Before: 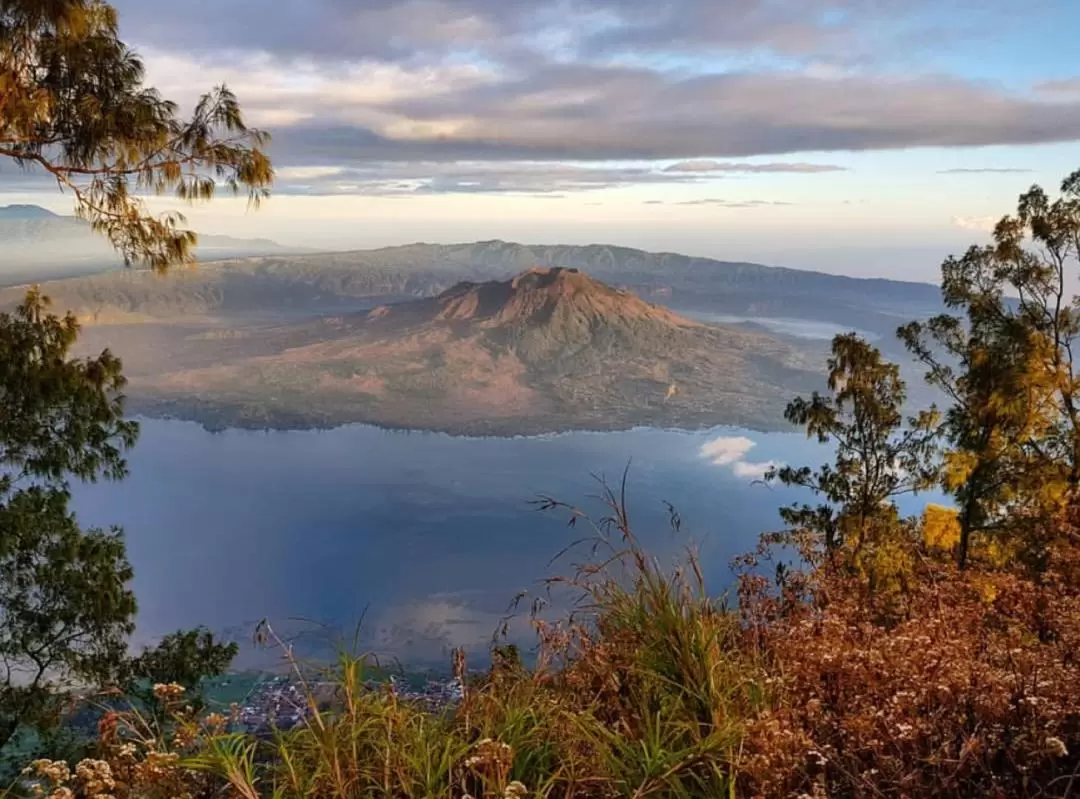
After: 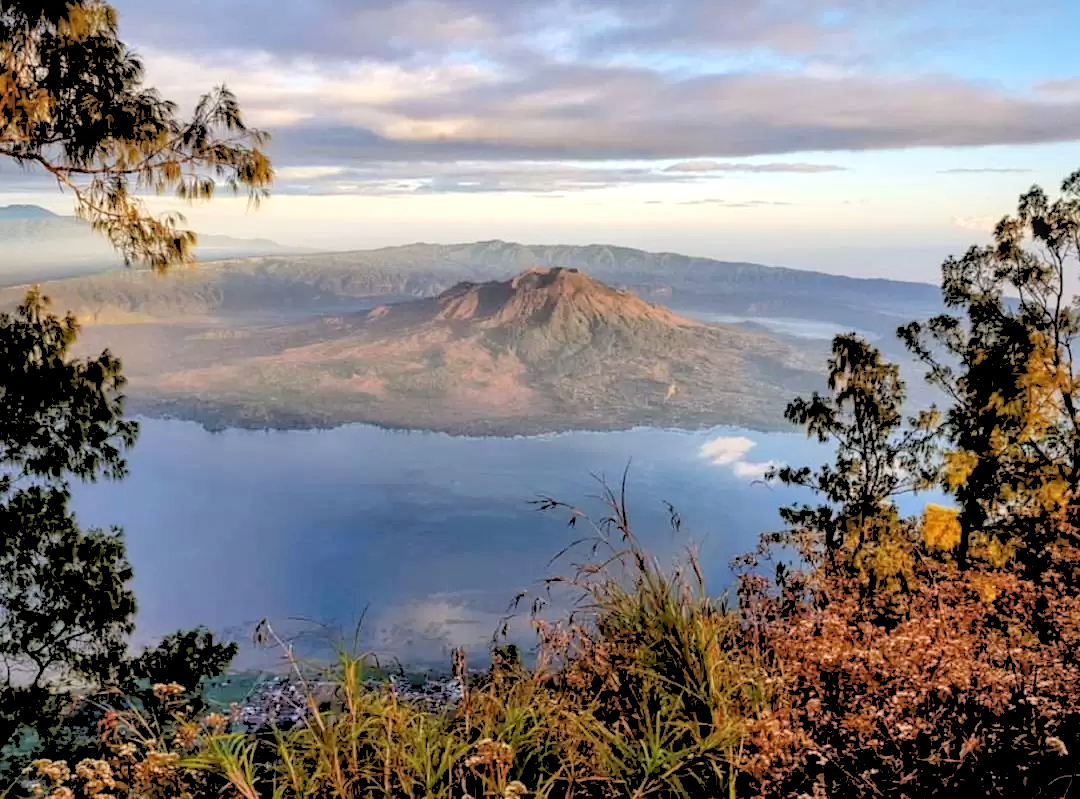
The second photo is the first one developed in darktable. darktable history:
local contrast: on, module defaults
rgb levels: levels [[0.027, 0.429, 0.996], [0, 0.5, 1], [0, 0.5, 1]]
